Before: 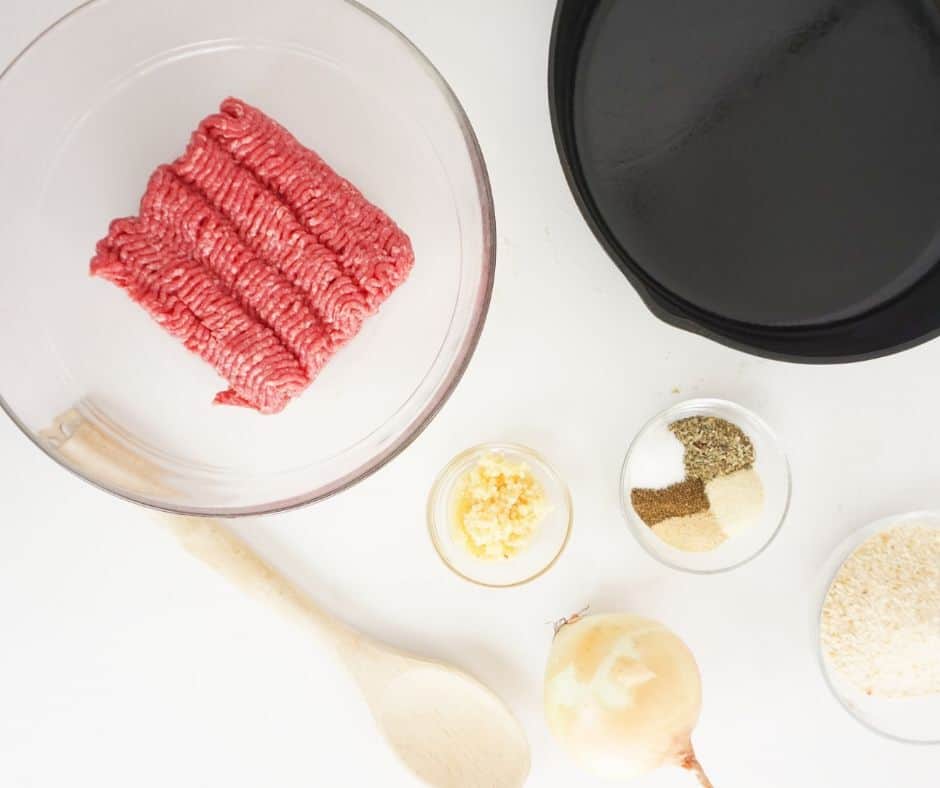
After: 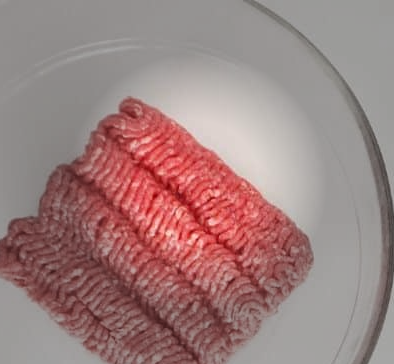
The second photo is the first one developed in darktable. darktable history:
vignetting: fall-off start 31.28%, fall-off radius 34.64%, brightness -0.575
crop and rotate: left 10.817%, top 0.062%, right 47.194%, bottom 53.626%
